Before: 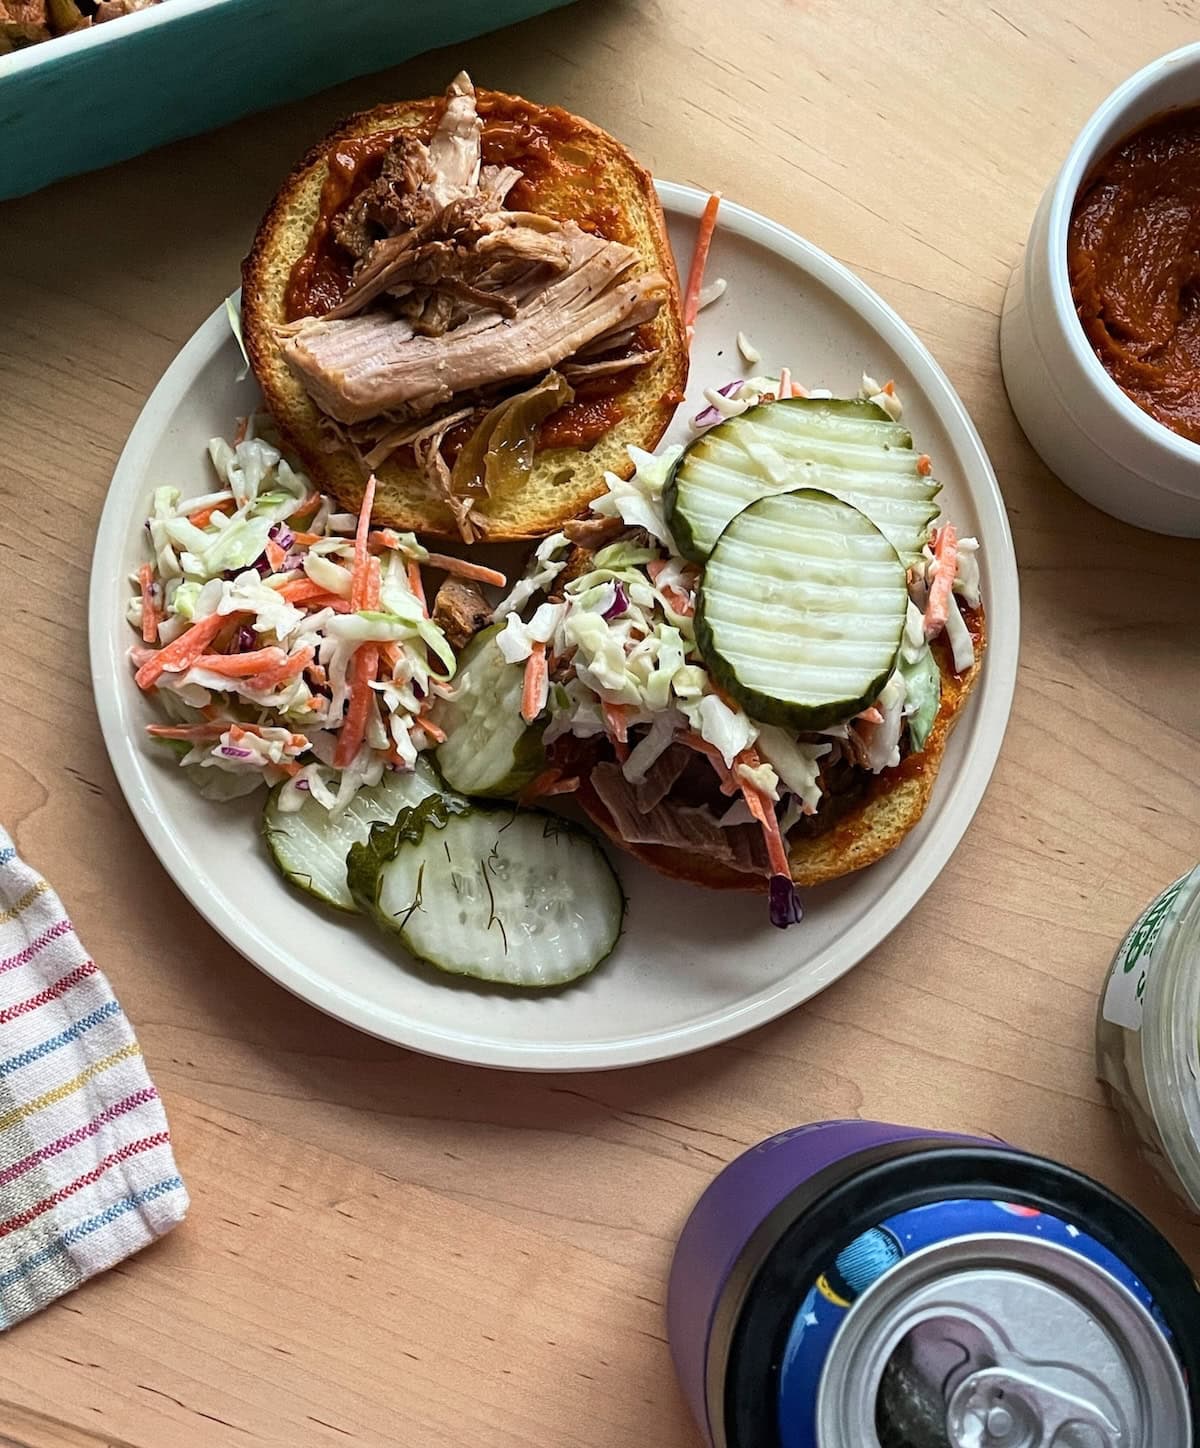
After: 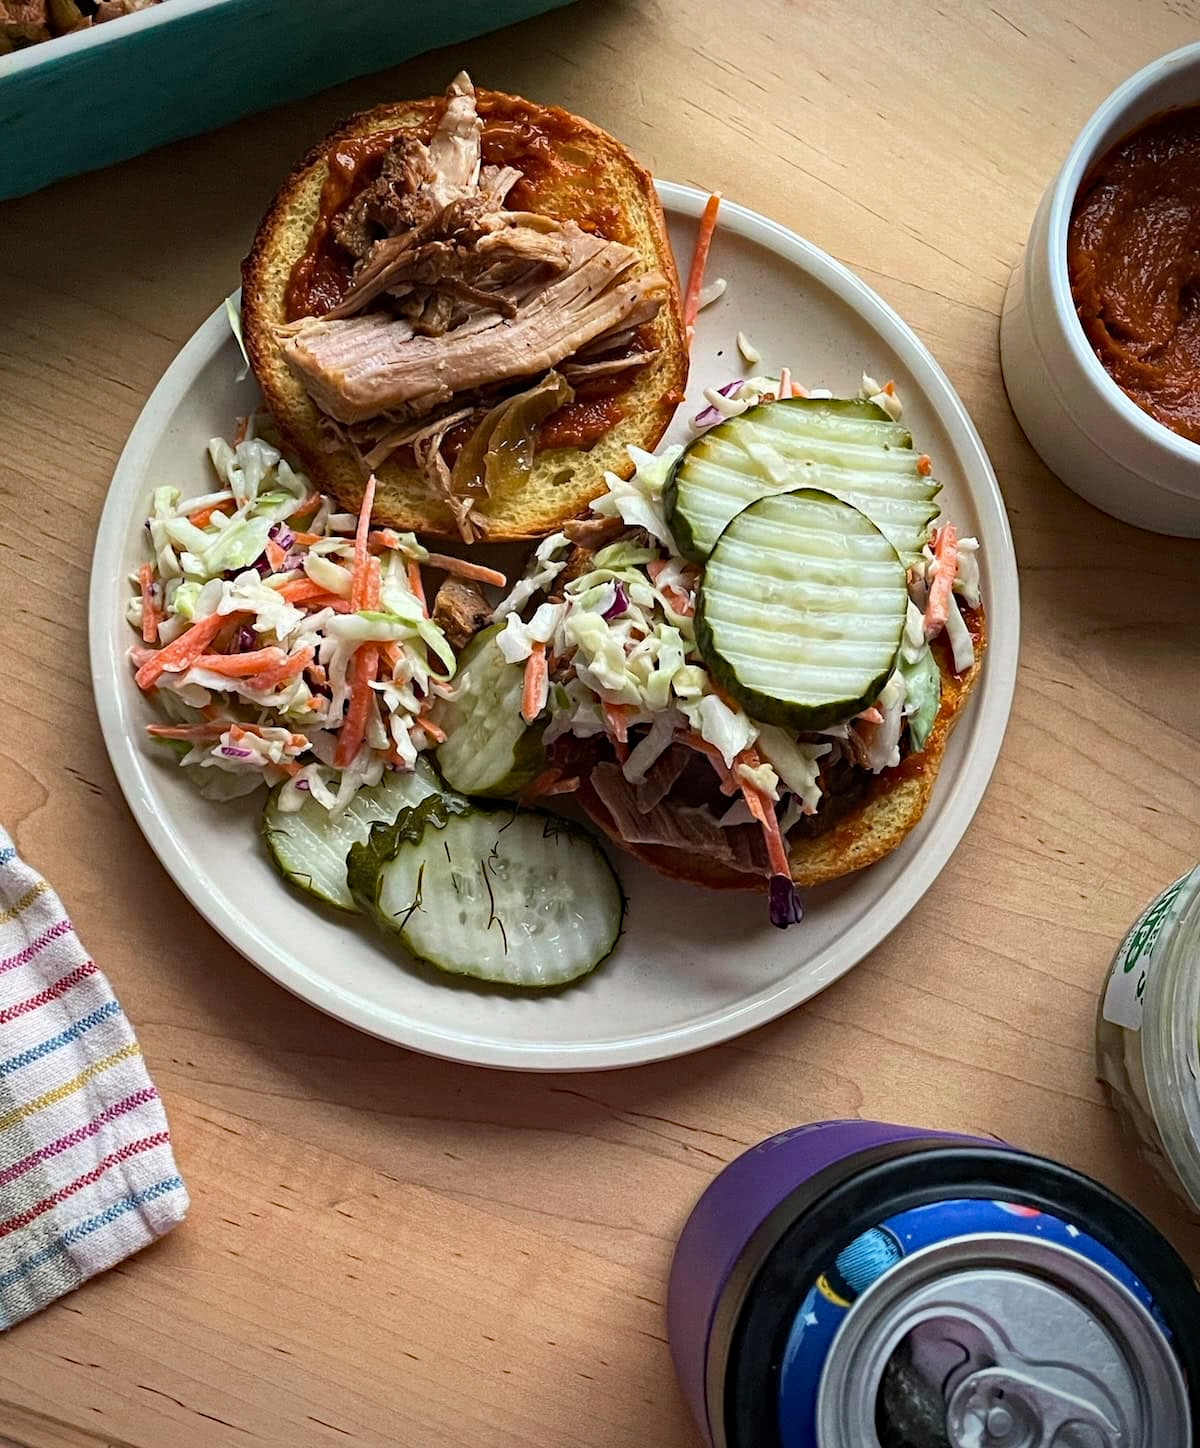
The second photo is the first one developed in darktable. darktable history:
vignetting: fall-off start 97.23%, saturation -0.024, center (-0.033, -0.042), width/height ratio 1.179, unbound false
haze removal: strength 0.29, distance 0.25, compatibility mode true, adaptive false
